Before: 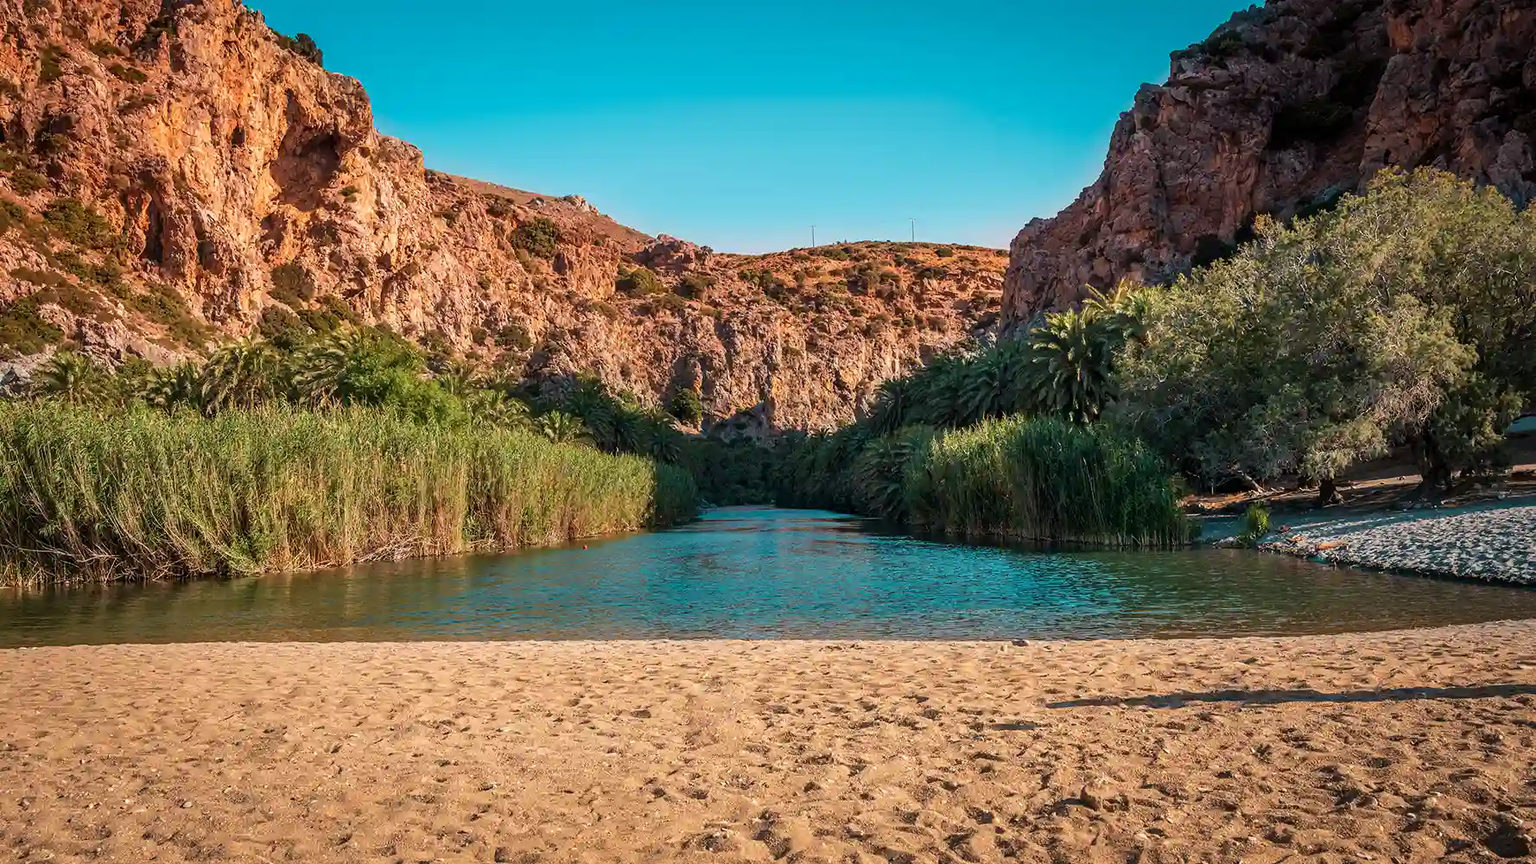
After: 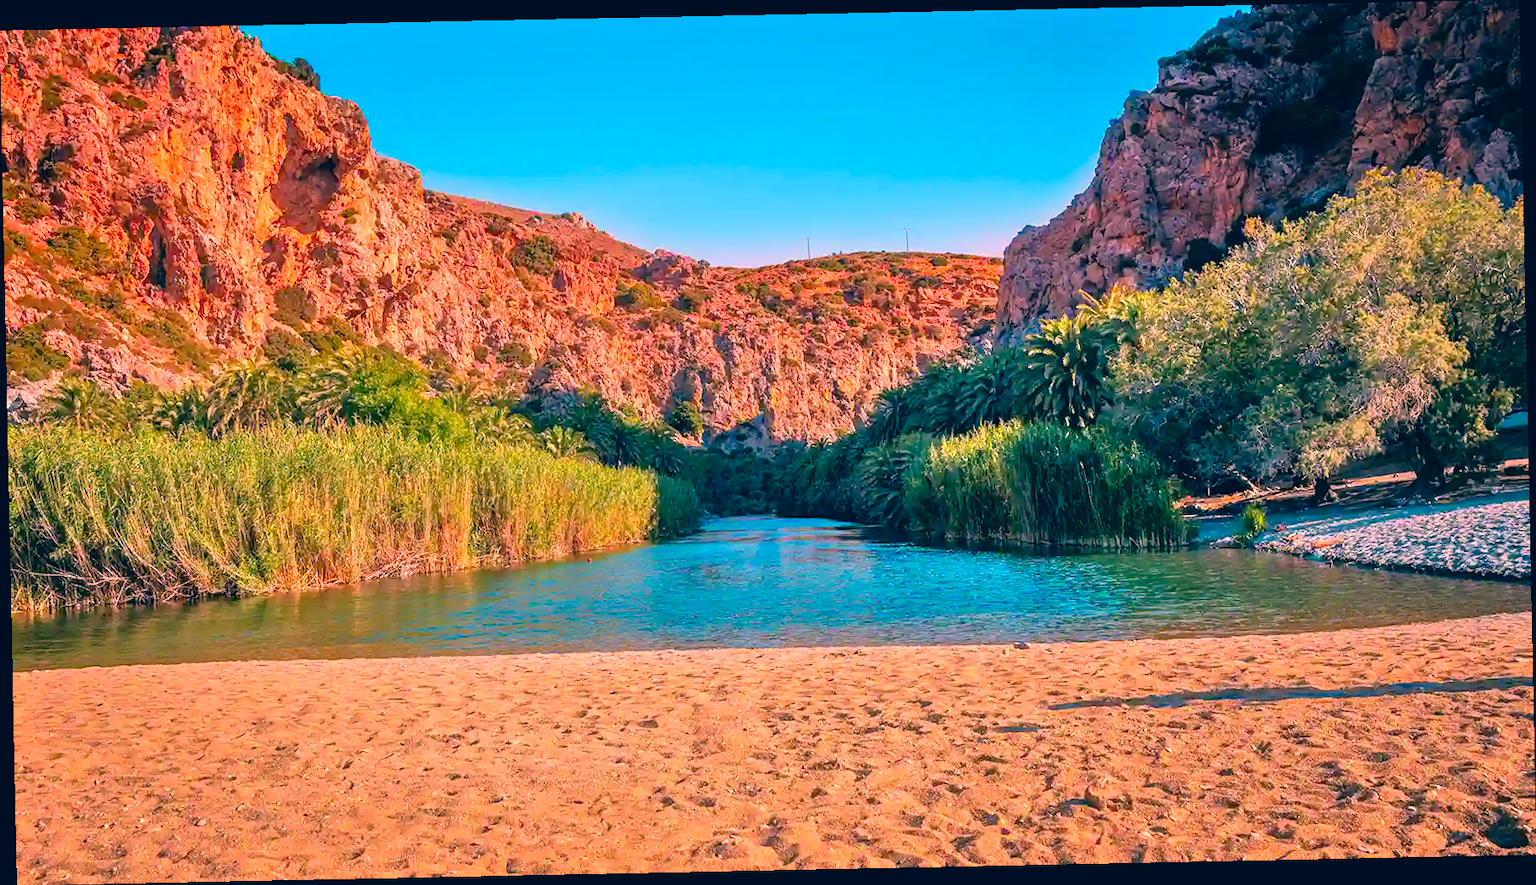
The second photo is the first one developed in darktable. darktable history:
exposure: compensate highlight preservation false
tone equalizer: -7 EV 0.15 EV, -6 EV 0.6 EV, -5 EV 1.15 EV, -4 EV 1.33 EV, -3 EV 1.15 EV, -2 EV 0.6 EV, -1 EV 0.15 EV, mask exposure compensation -0.5 EV
color correction: highlights a* 17.03, highlights b* 0.205, shadows a* -15.38, shadows b* -14.56, saturation 1.5
rotate and perspective: rotation -1.17°, automatic cropping off
